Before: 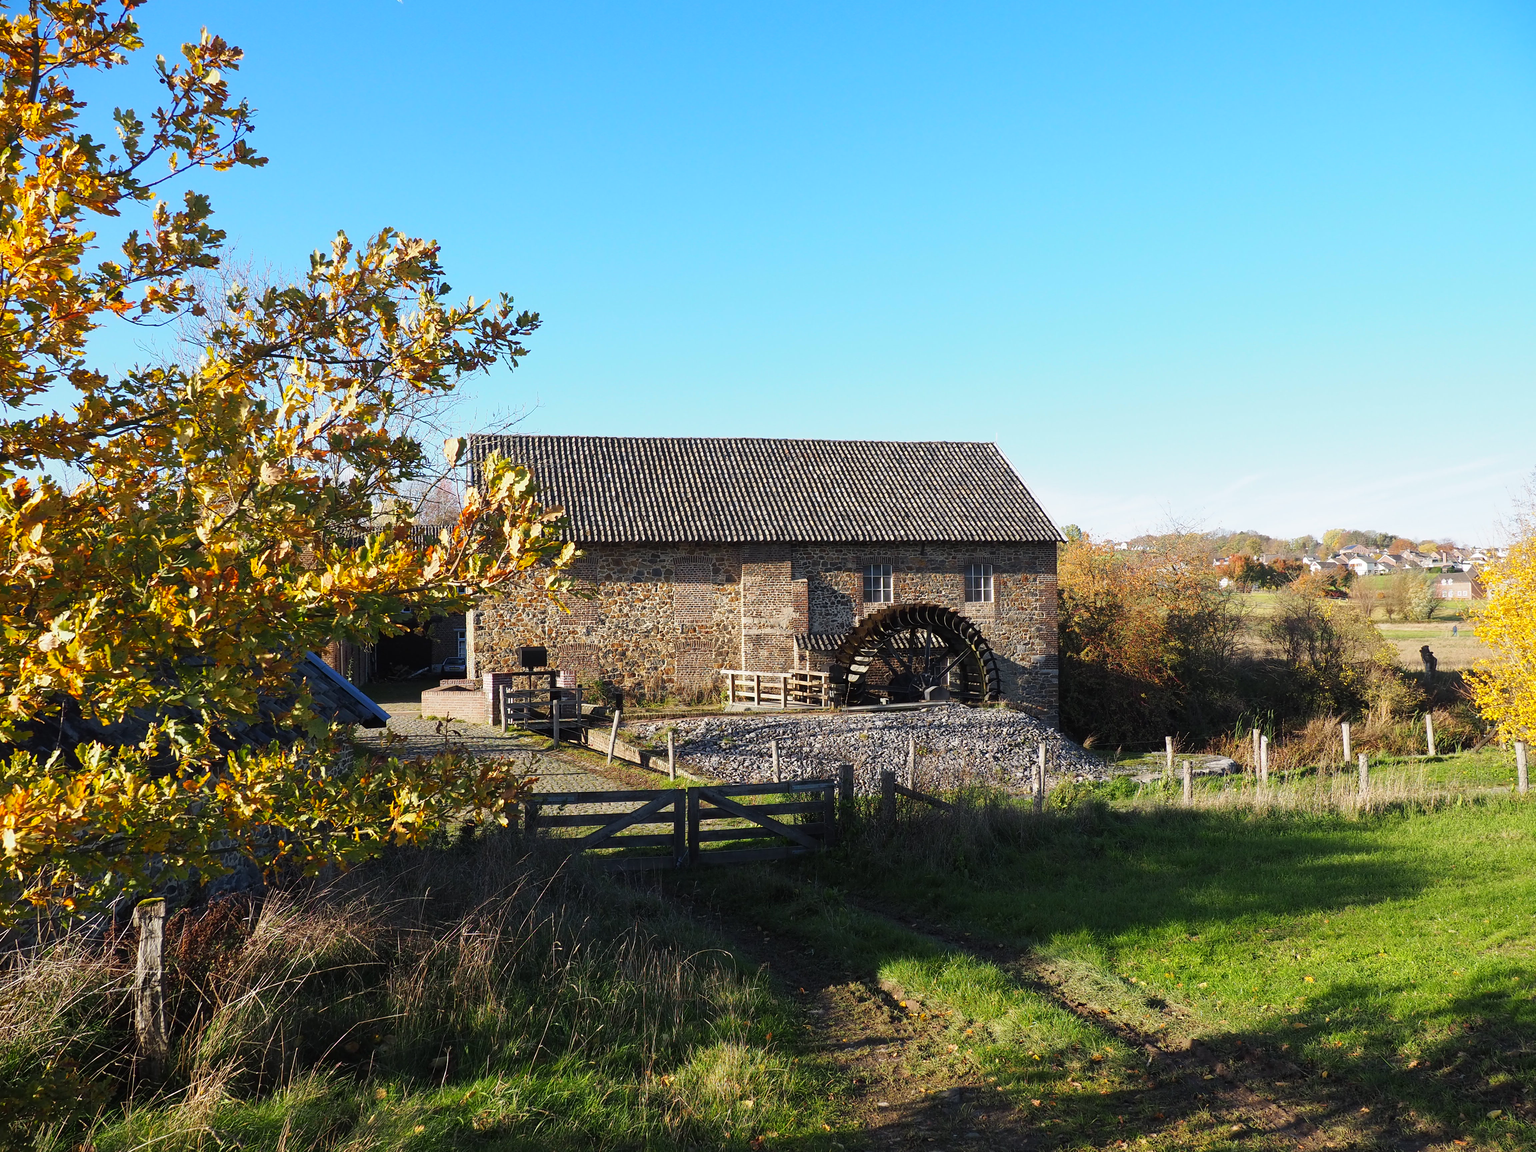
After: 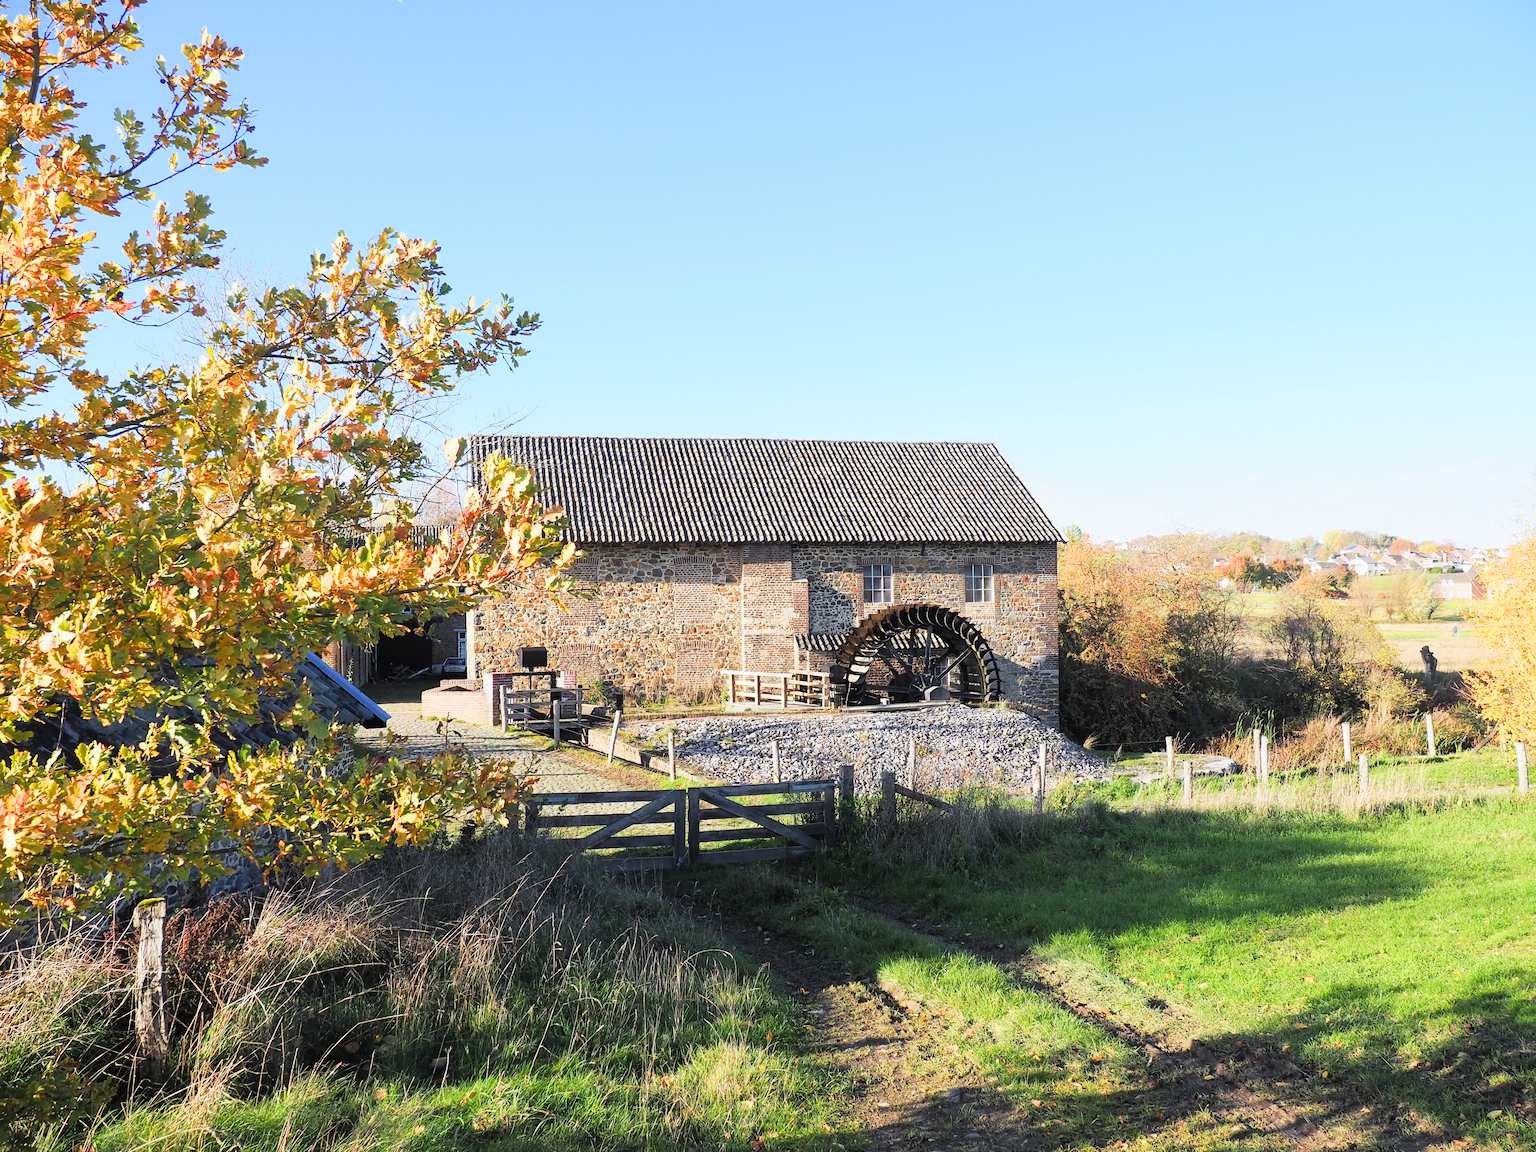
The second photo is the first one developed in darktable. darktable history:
filmic rgb: black relative exposure -7.65 EV, white relative exposure 4.56 EV, hardness 3.61
exposure: black level correction 0, exposure 1.675 EV, compensate exposure bias true, compensate highlight preservation false
white balance: red 0.982, blue 1.018
